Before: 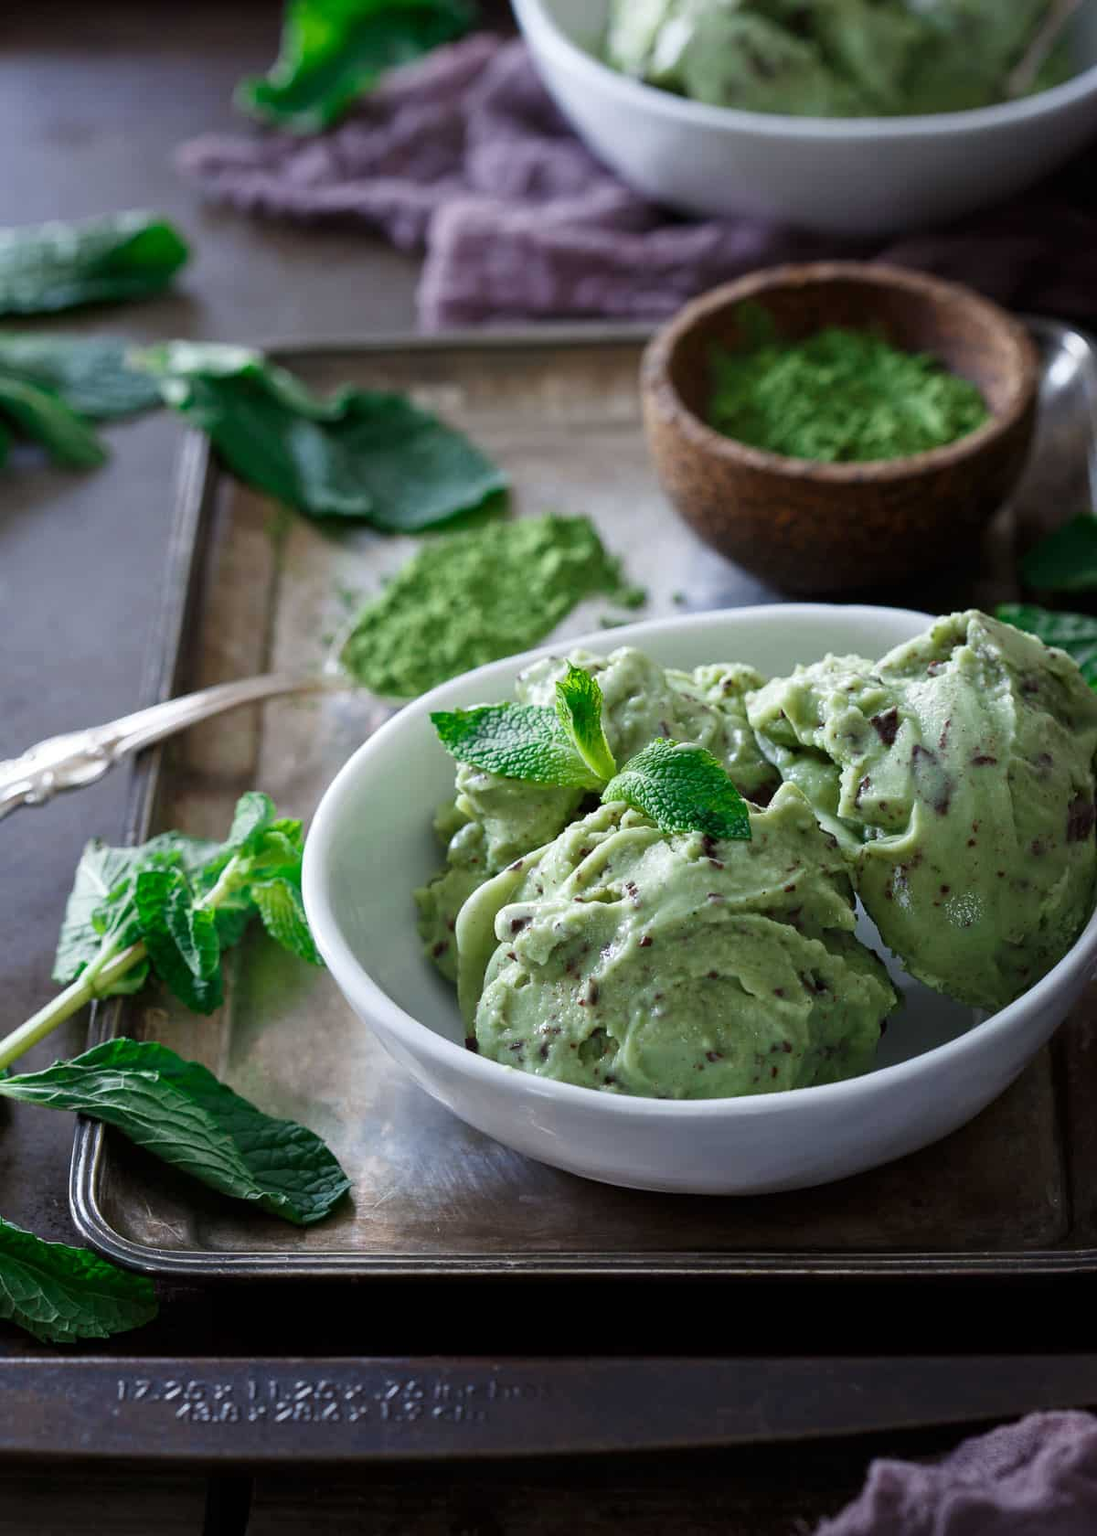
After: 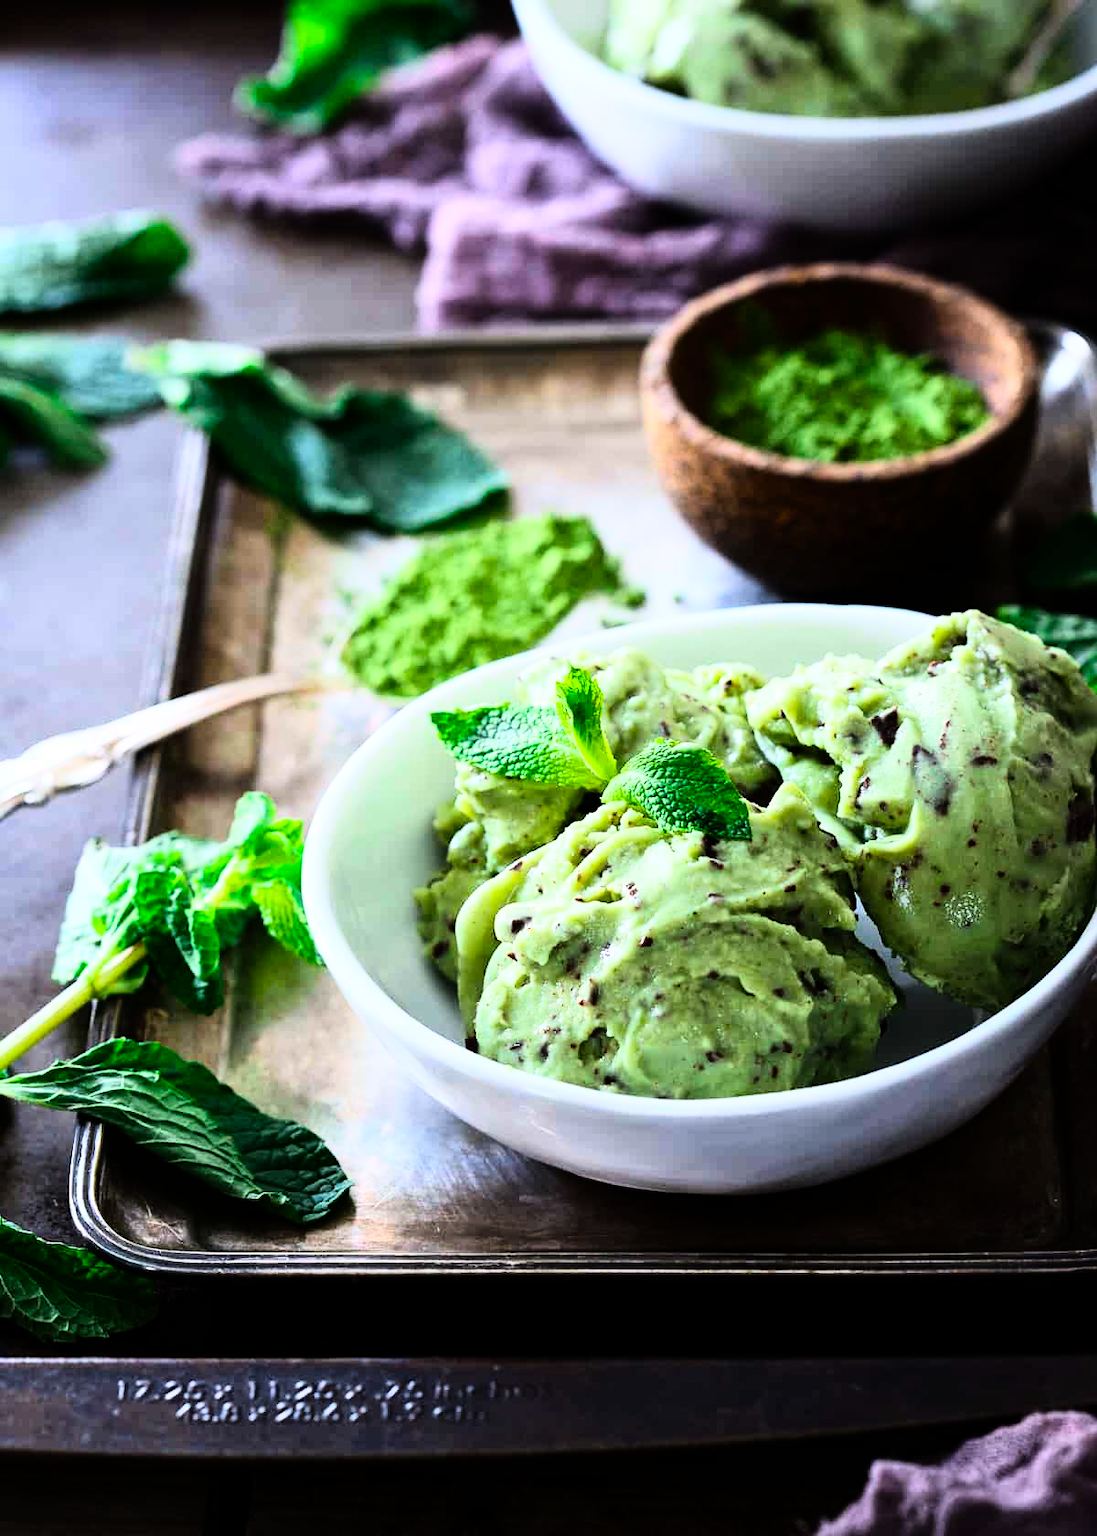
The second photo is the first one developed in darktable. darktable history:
color balance rgb: perceptual saturation grading › global saturation 25%, global vibrance 20%
rgb curve: curves: ch0 [(0, 0) (0.21, 0.15) (0.24, 0.21) (0.5, 0.75) (0.75, 0.96) (0.89, 0.99) (1, 1)]; ch1 [(0, 0.02) (0.21, 0.13) (0.25, 0.2) (0.5, 0.67) (0.75, 0.9) (0.89, 0.97) (1, 1)]; ch2 [(0, 0.02) (0.21, 0.13) (0.25, 0.2) (0.5, 0.67) (0.75, 0.9) (0.89, 0.97) (1, 1)], compensate middle gray true
